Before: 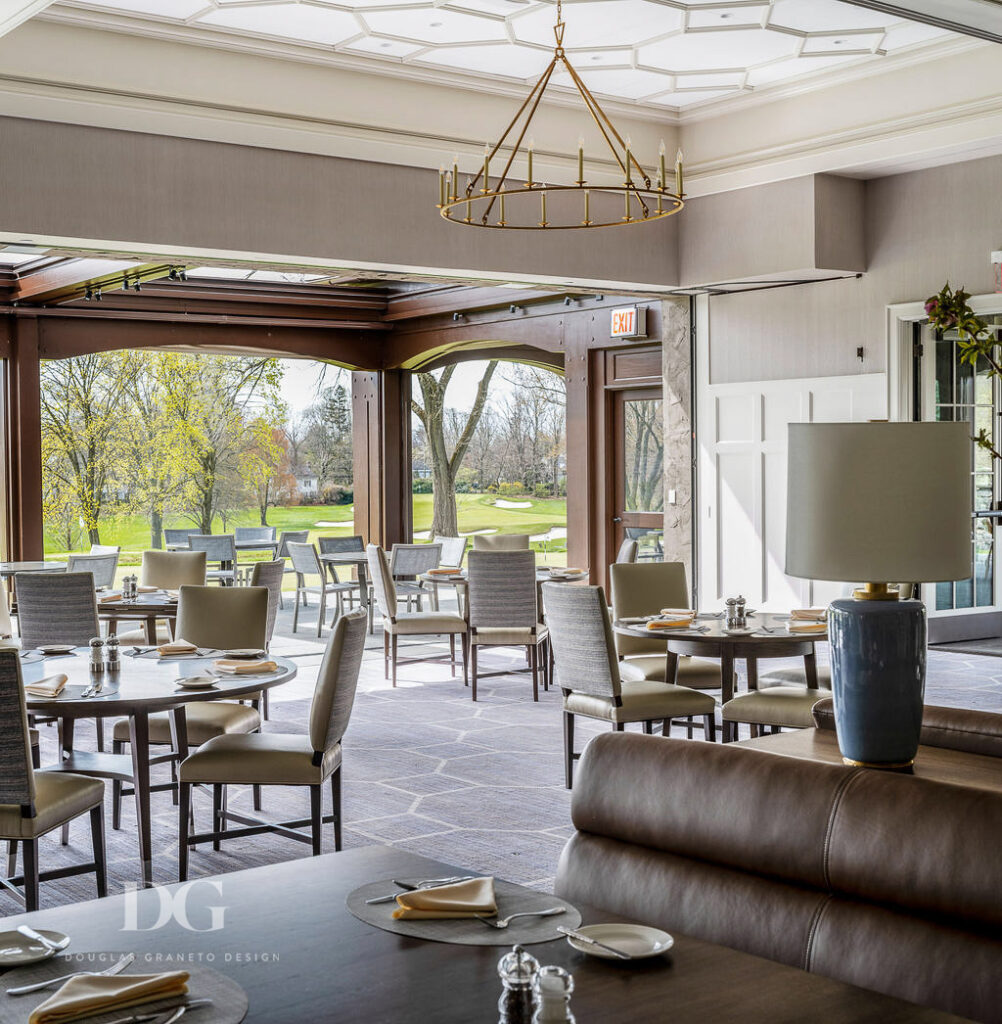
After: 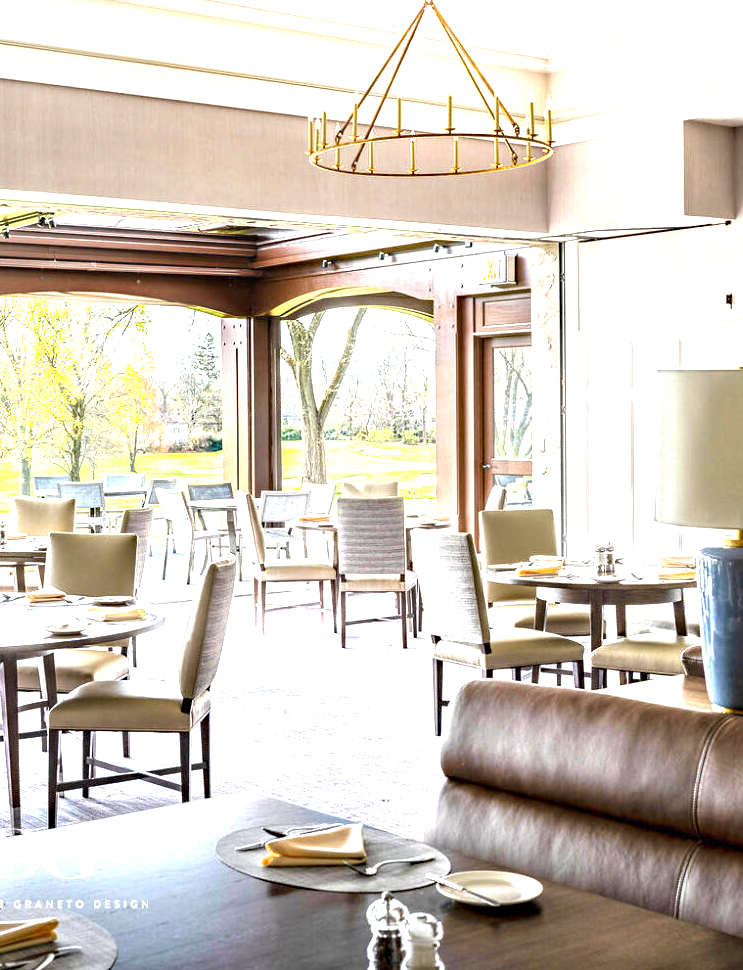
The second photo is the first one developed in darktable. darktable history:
exposure: black level correction 0, exposure 1.75 EV, compensate exposure bias true, compensate highlight preservation false
crop and rotate: left 13.15%, top 5.251%, right 12.609%
haze removal: compatibility mode true, adaptive false
